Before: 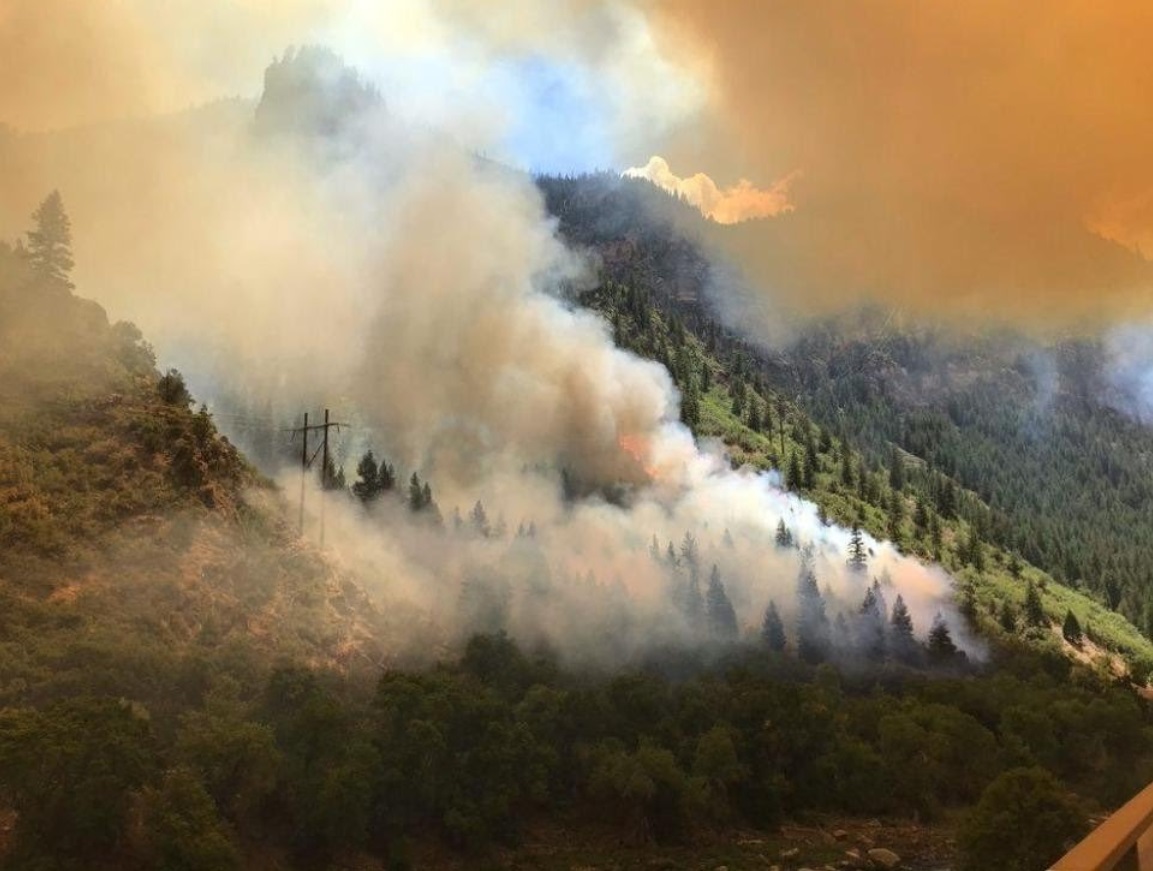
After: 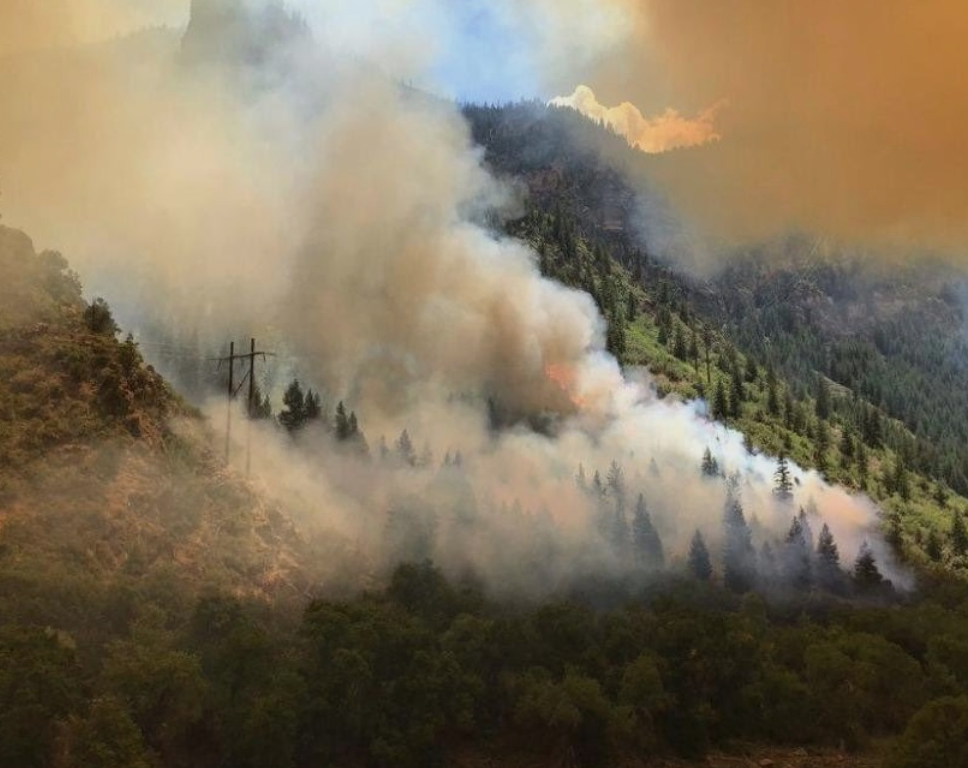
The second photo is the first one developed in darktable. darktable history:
crop: left 6.446%, top 8.188%, right 9.538%, bottom 3.548%
shadows and highlights: radius 125.46, shadows 21.19, highlights -21.19, low approximation 0.01
exposure: exposure -0.293 EV, compensate highlight preservation false
